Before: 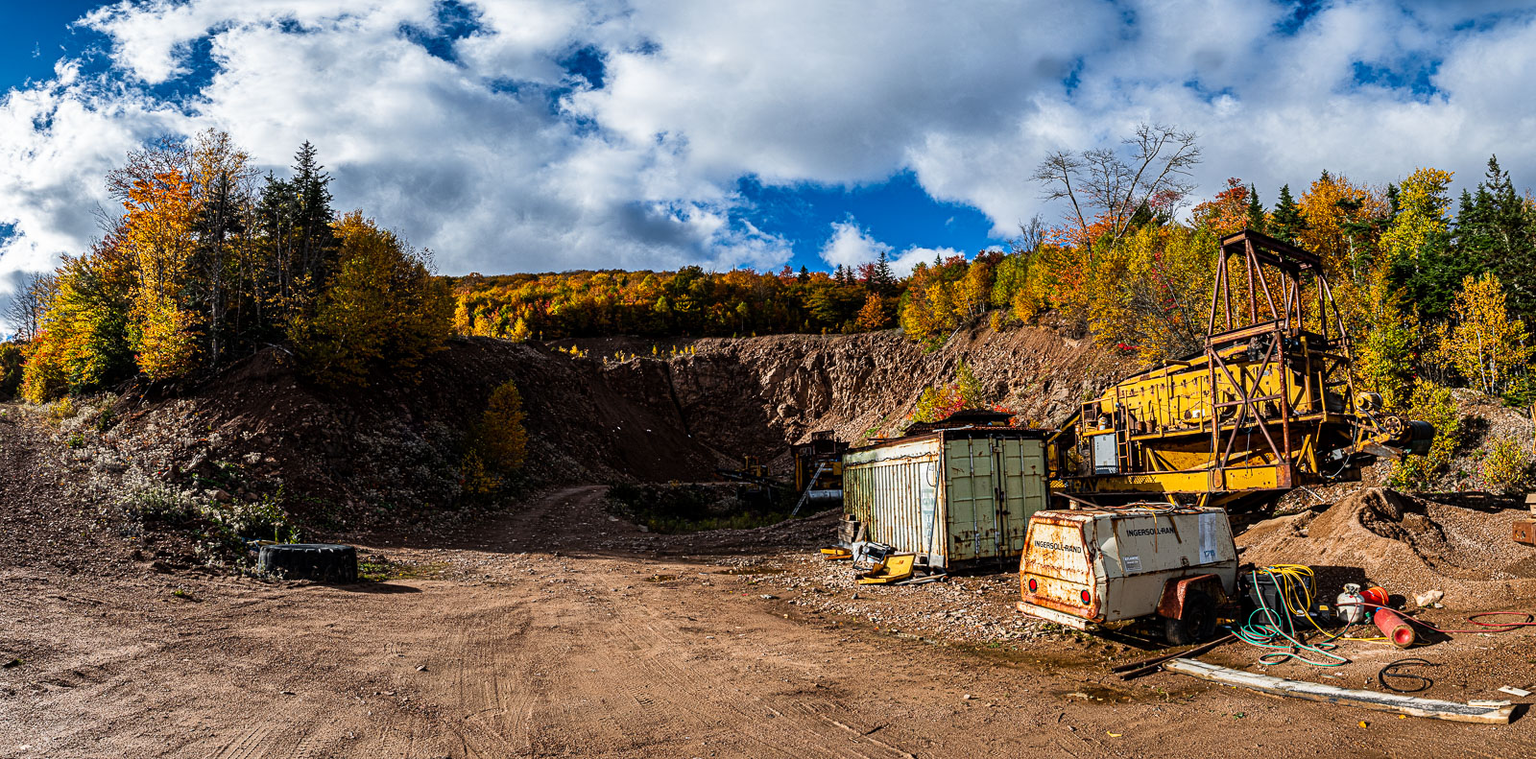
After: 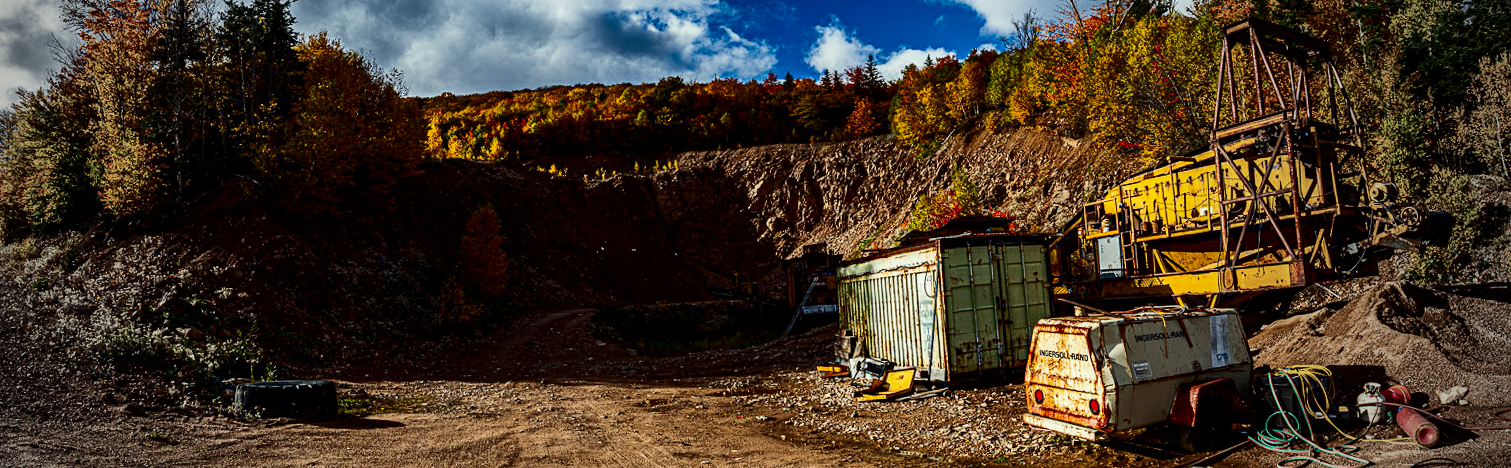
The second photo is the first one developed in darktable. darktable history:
rotate and perspective: rotation -2.12°, lens shift (vertical) 0.009, lens shift (horizontal) -0.008, automatic cropping original format, crop left 0.036, crop right 0.964, crop top 0.05, crop bottom 0.959
contrast brightness saturation: contrast 0.19, brightness -0.24, saturation 0.11
vignetting: fall-off start 64.63%, center (-0.034, 0.148), width/height ratio 0.881
crop and rotate: top 25.357%, bottom 13.942%
color correction: highlights a* -4.28, highlights b* 6.53
